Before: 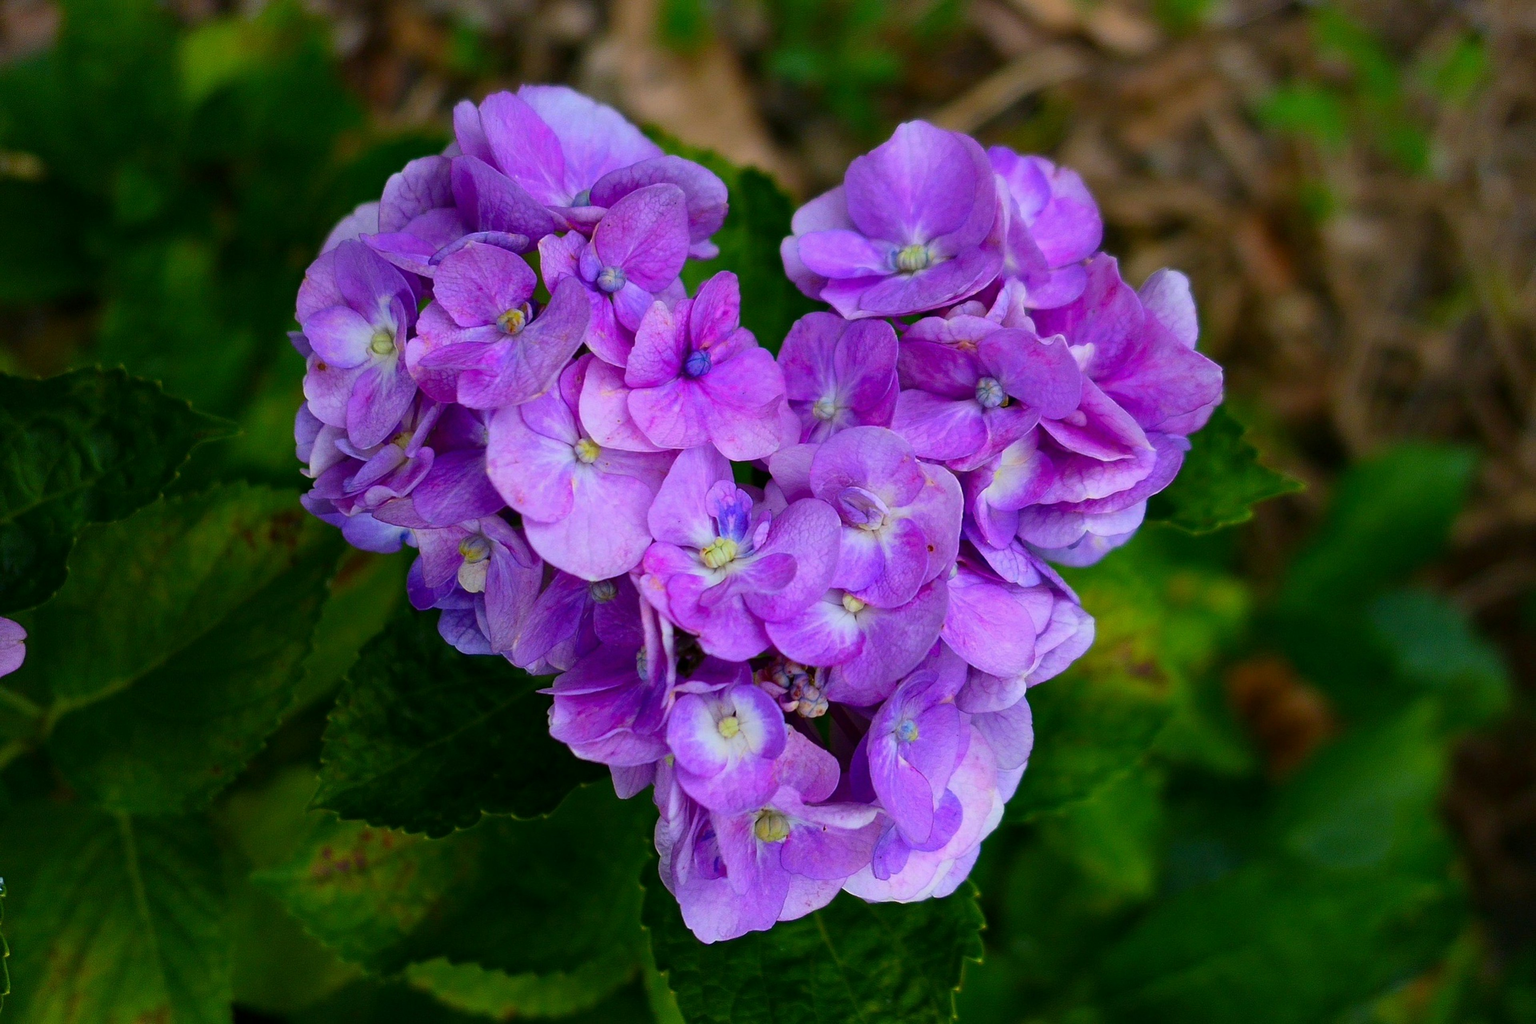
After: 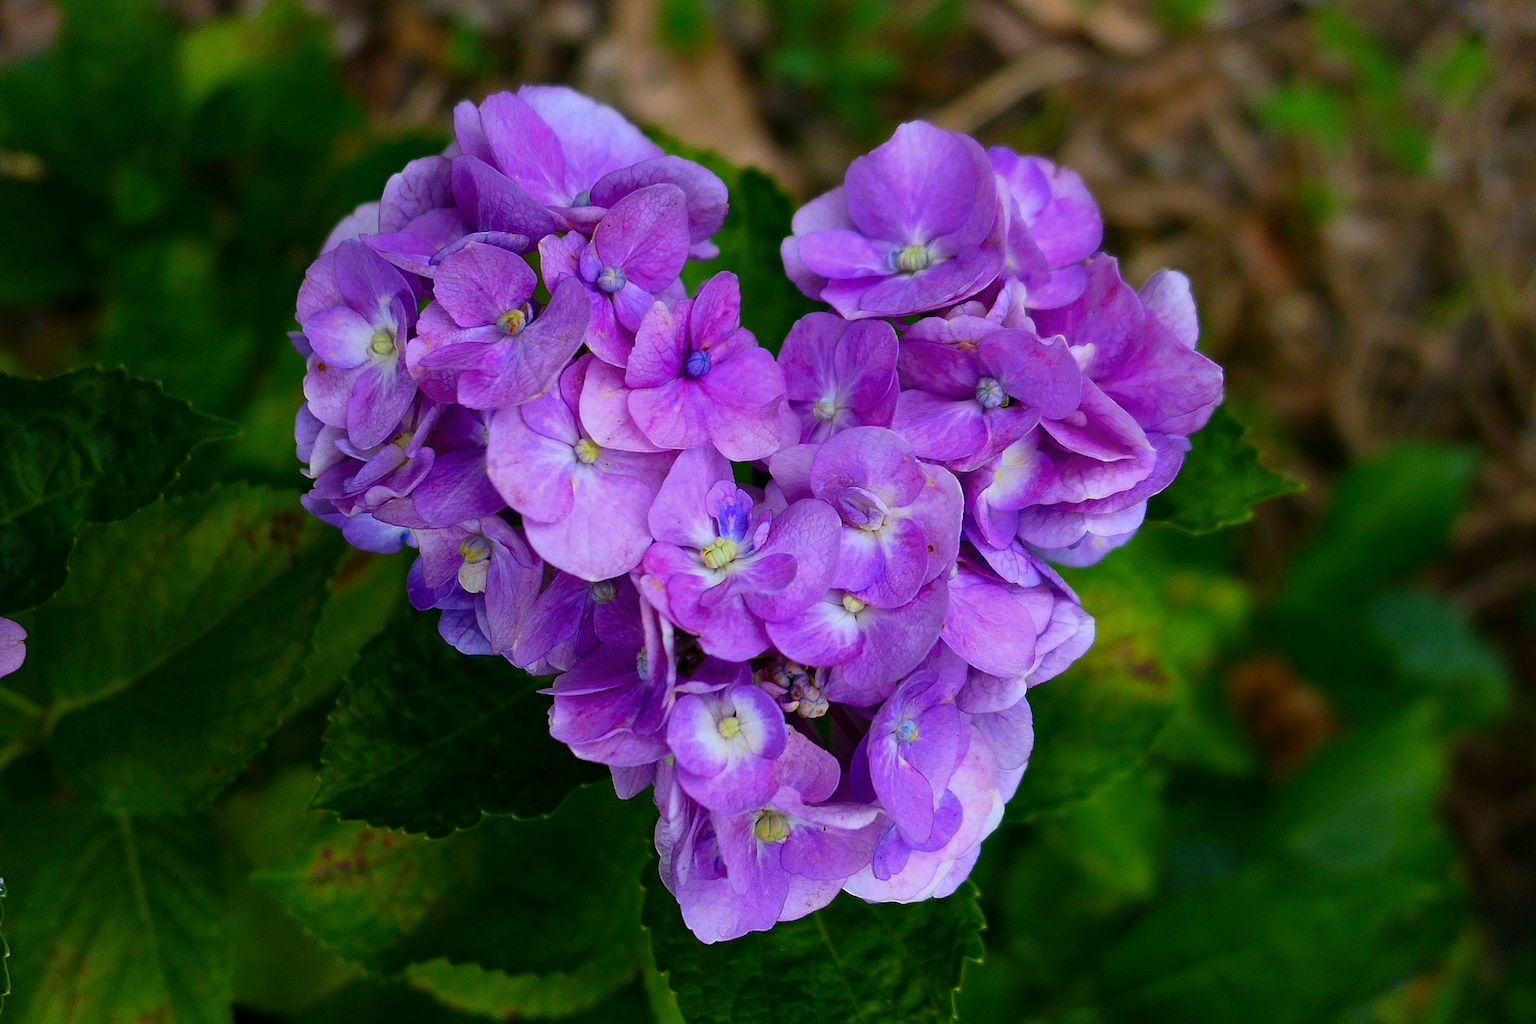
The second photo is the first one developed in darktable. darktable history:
sharpen: on, module defaults
color zones: curves: ch0 [(0.068, 0.464) (0.25, 0.5) (0.48, 0.508) (0.75, 0.536) (0.886, 0.476) (0.967, 0.456)]; ch1 [(0.066, 0.456) (0.25, 0.5) (0.616, 0.508) (0.746, 0.56) (0.934, 0.444)]
